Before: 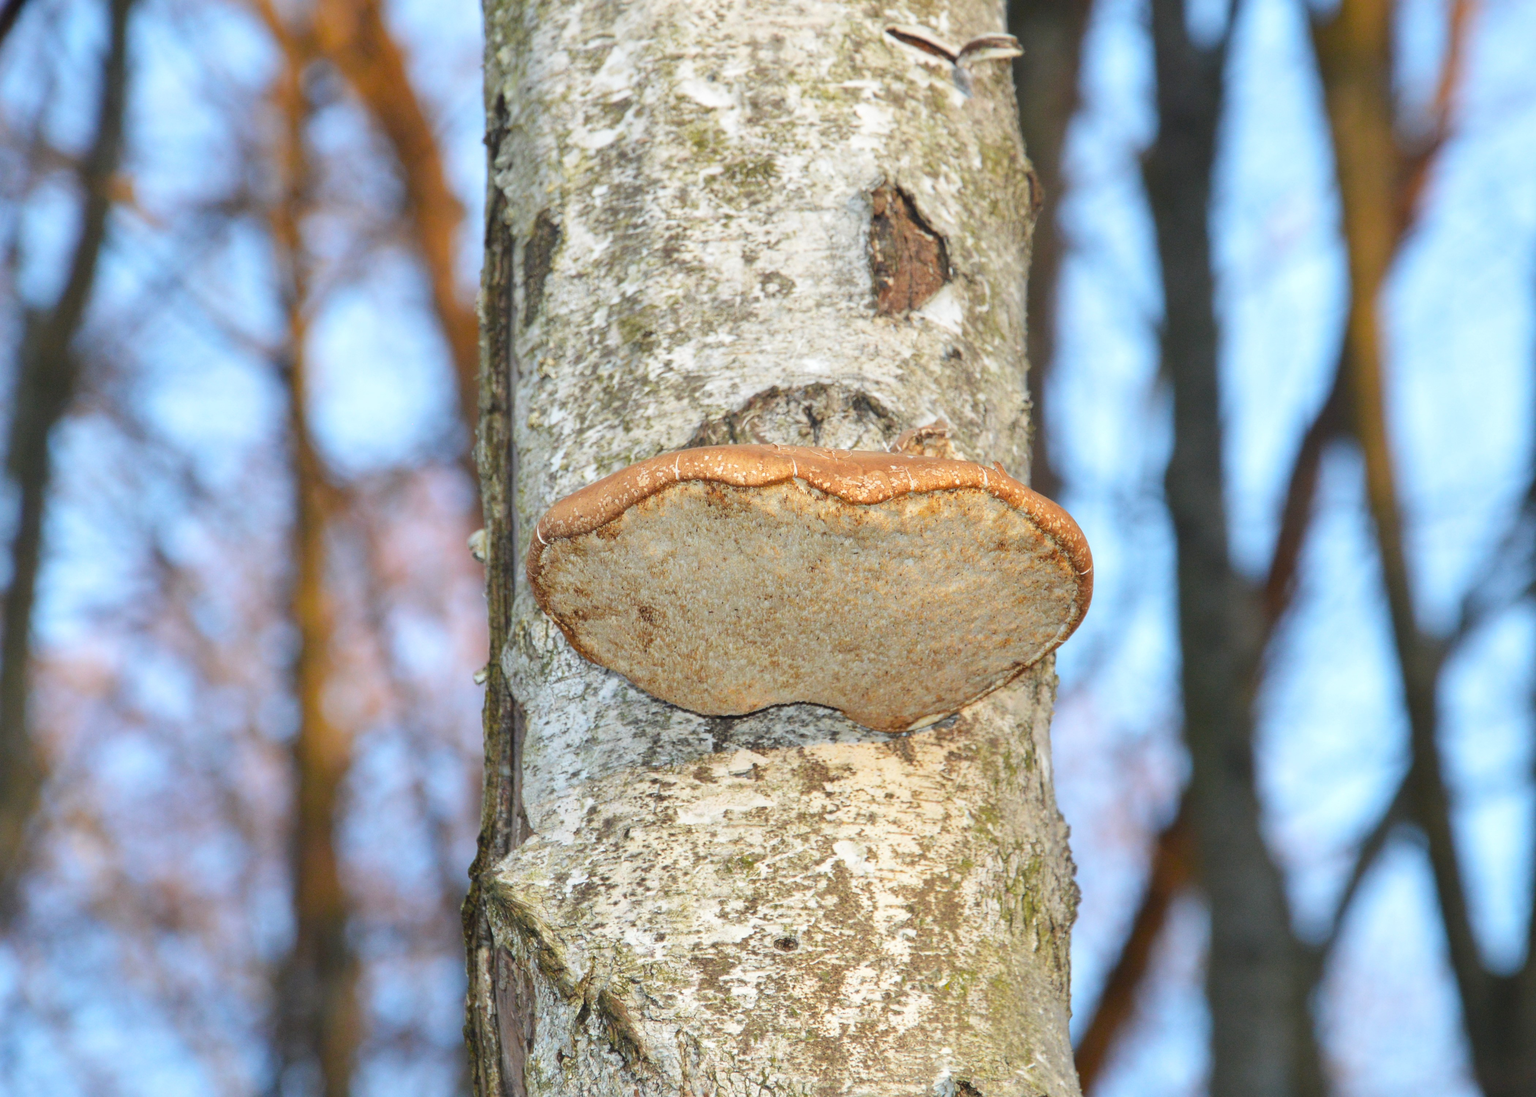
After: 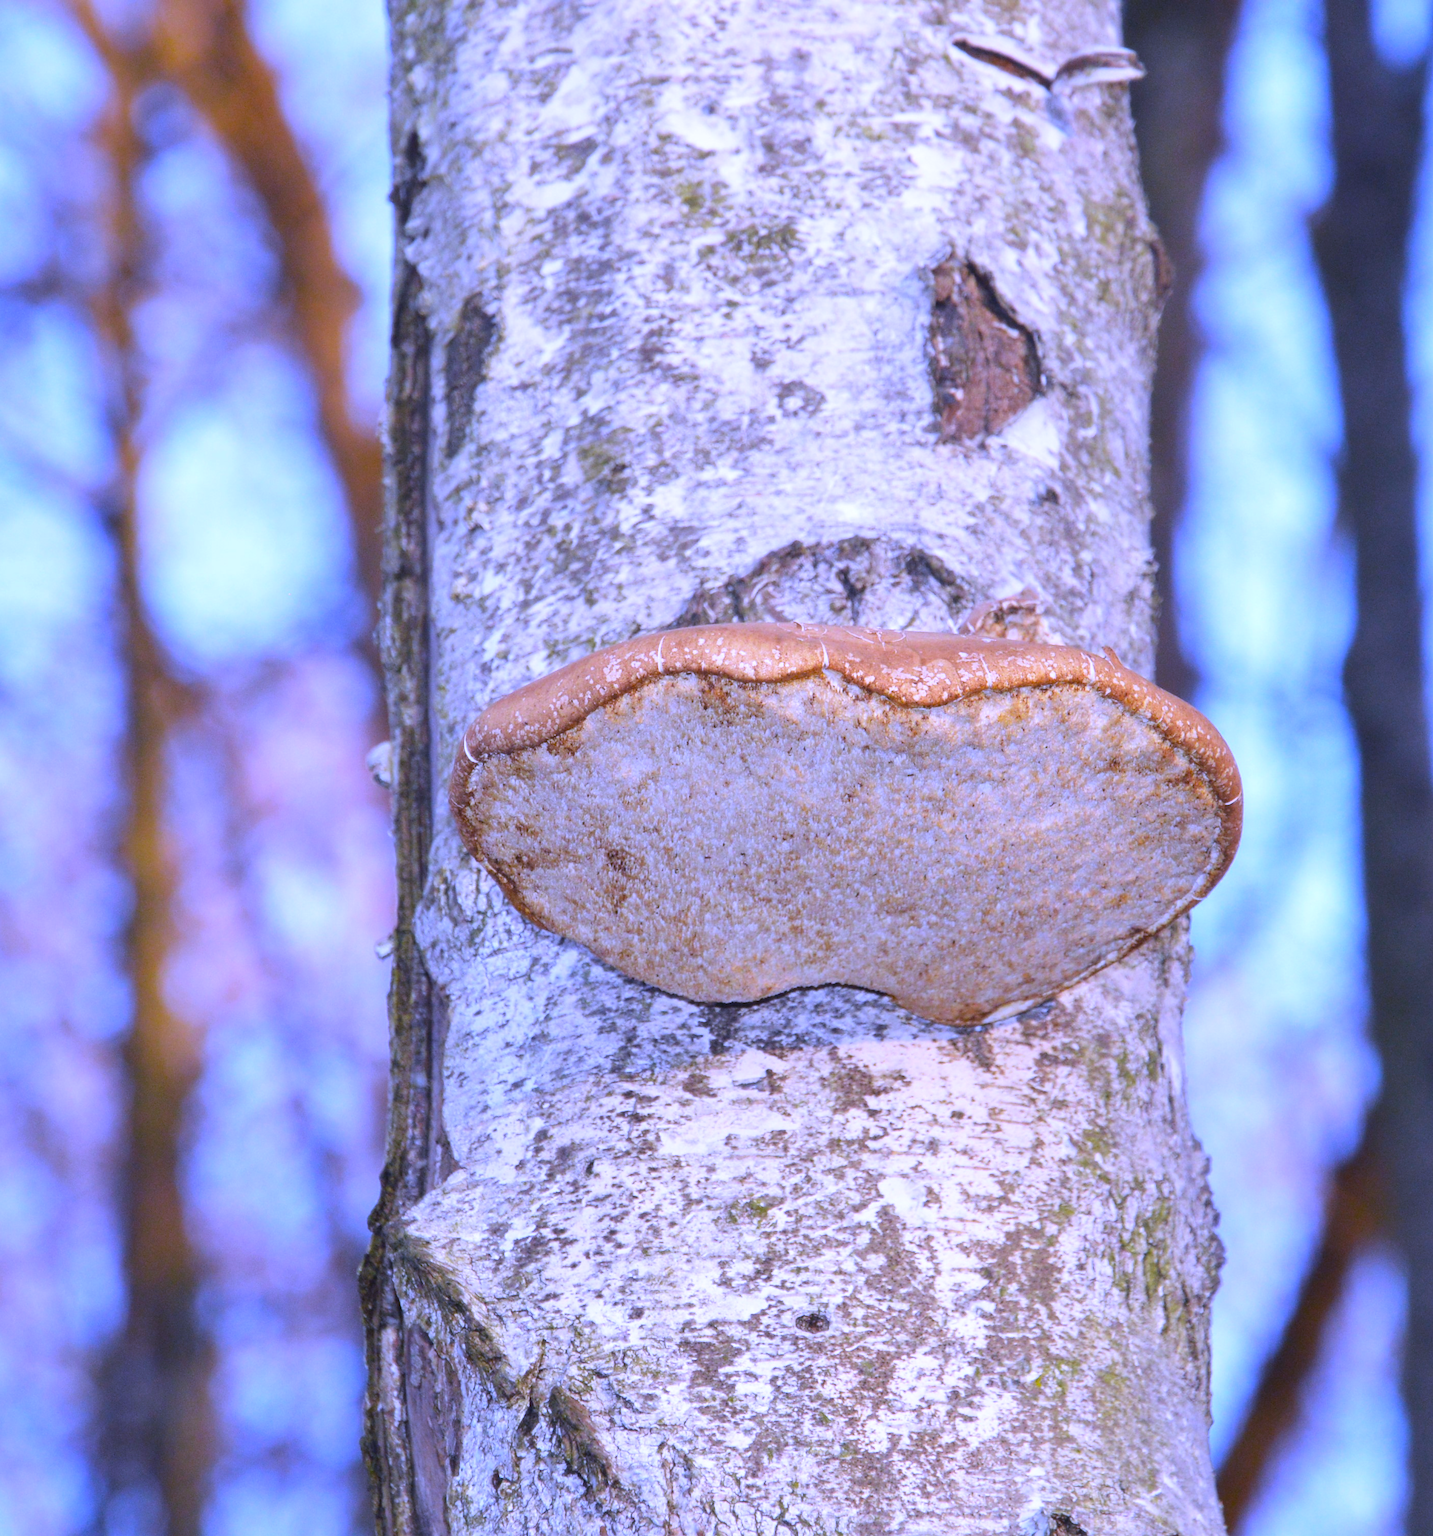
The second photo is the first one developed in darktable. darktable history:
white balance: red 0.98, blue 1.61
crop and rotate: left 13.409%, right 19.924%
